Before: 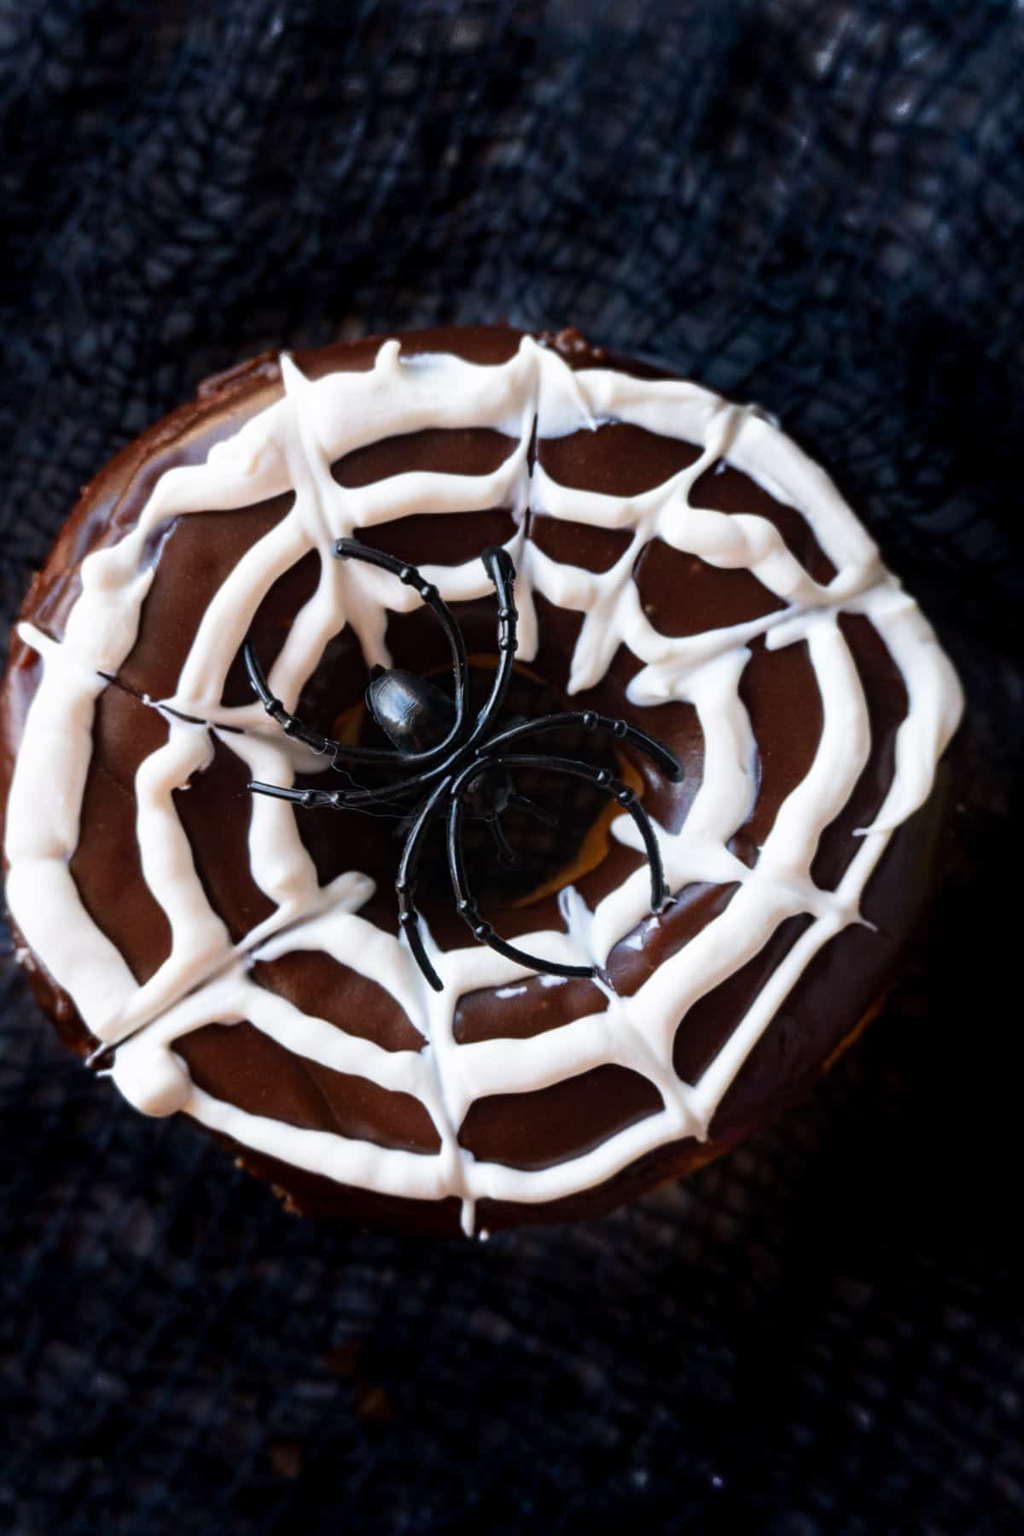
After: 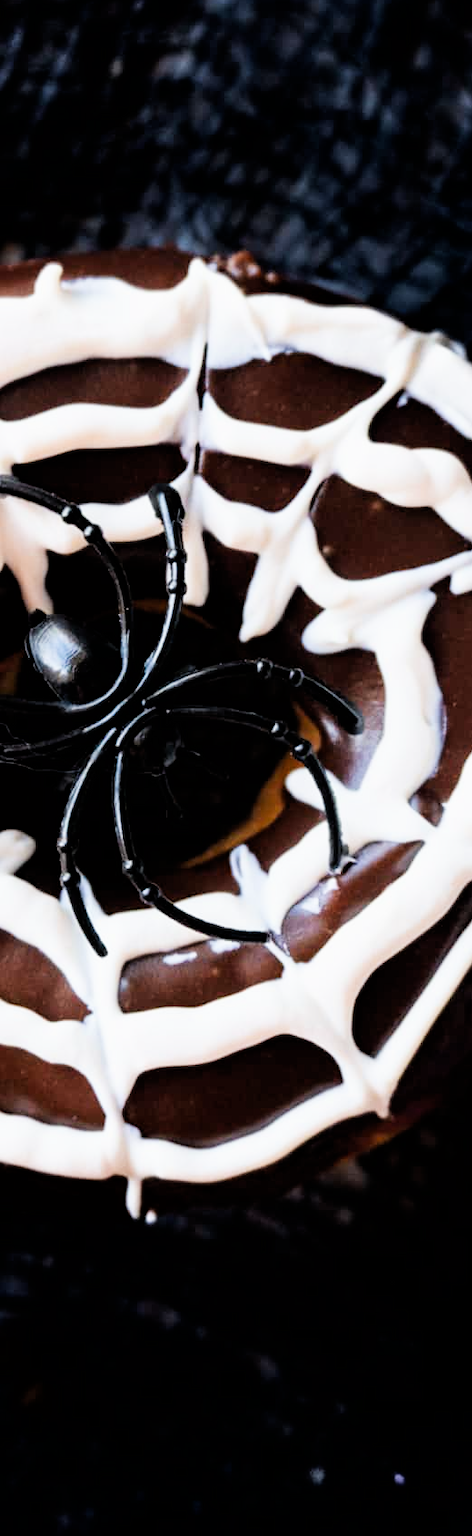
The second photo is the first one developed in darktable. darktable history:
filmic rgb: black relative exposure -5 EV, hardness 2.88, contrast 1.2, highlights saturation mix -30%
exposure: black level correction 0, exposure 1.1 EV, compensate highlight preservation false
crop: left 33.452%, top 6.025%, right 23.155%
